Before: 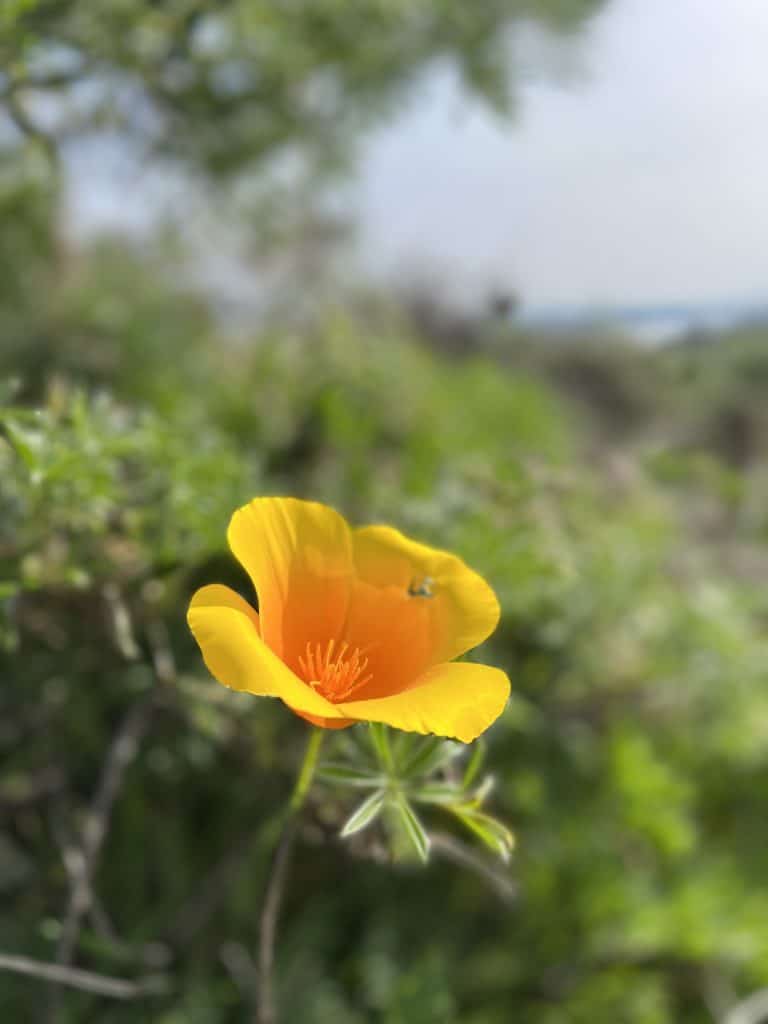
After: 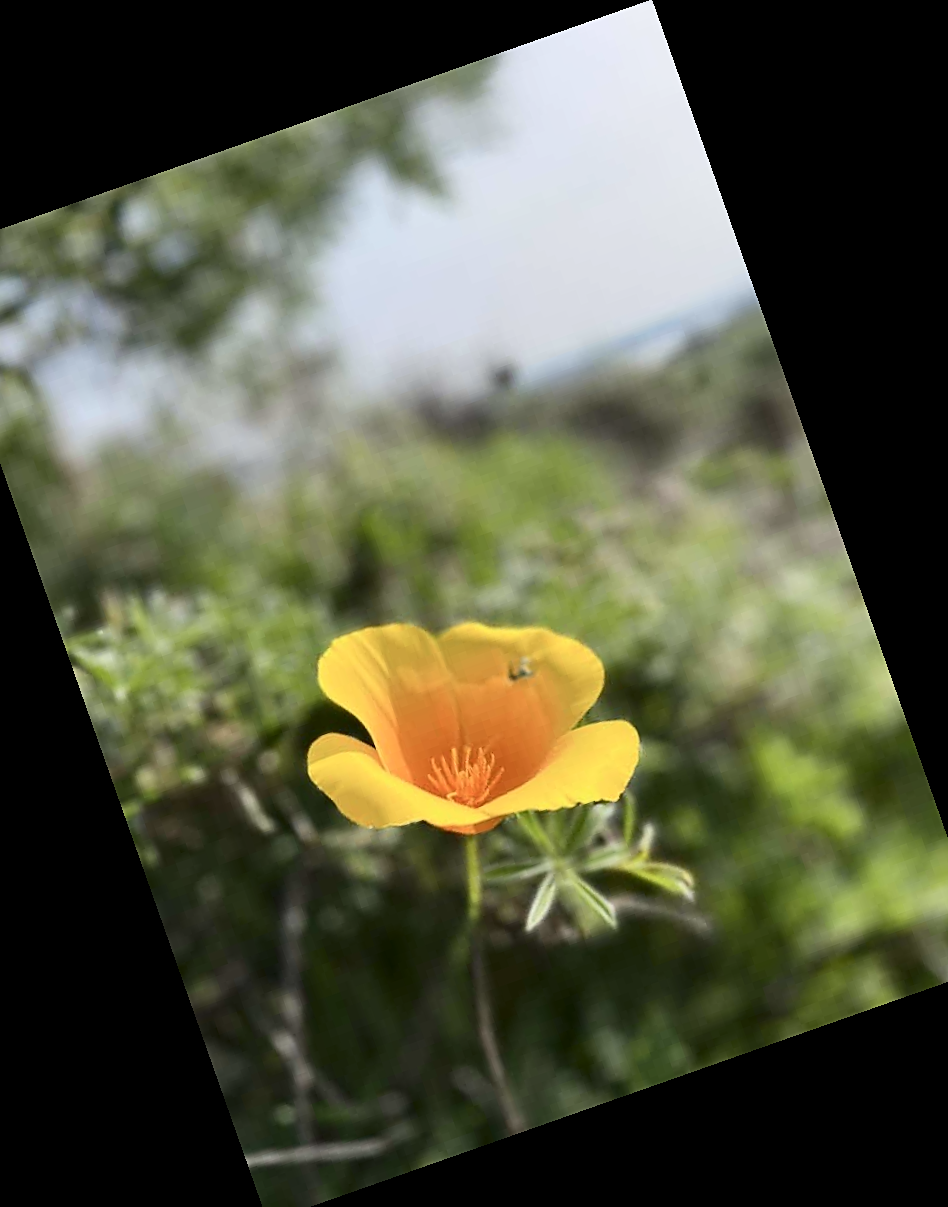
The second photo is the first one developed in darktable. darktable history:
contrast brightness saturation: contrast 0.28
color balance: contrast -15%
sharpen: radius 1.864, amount 0.398, threshold 1.271
crop and rotate: angle 19.43°, left 6.812%, right 4.125%, bottom 1.087%
